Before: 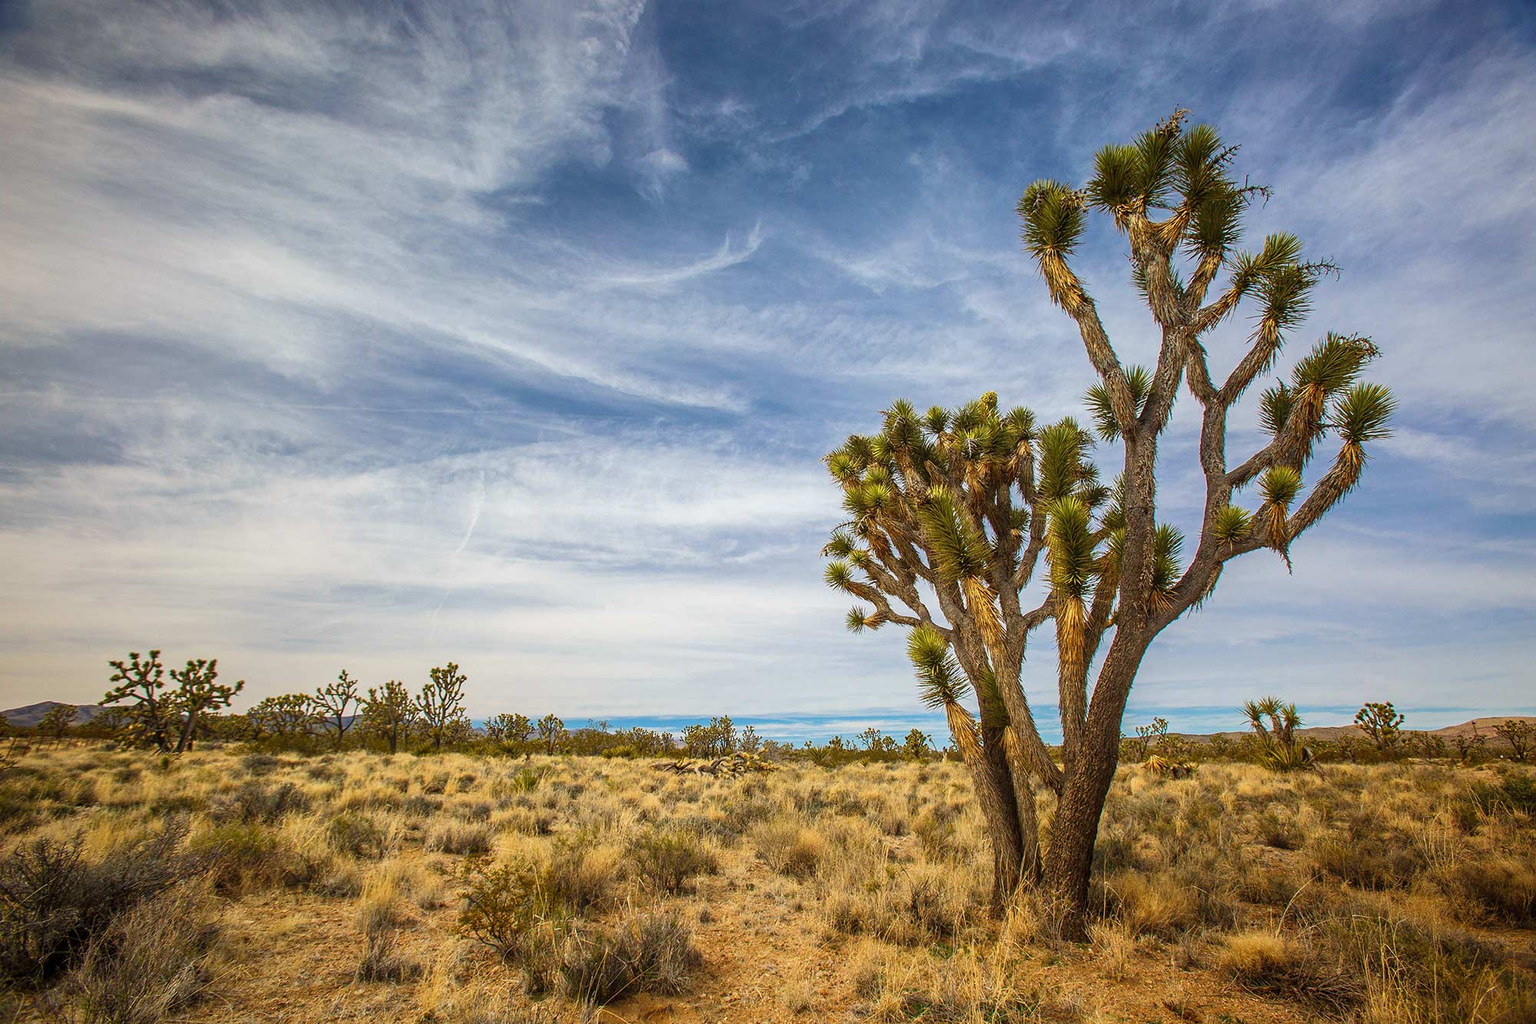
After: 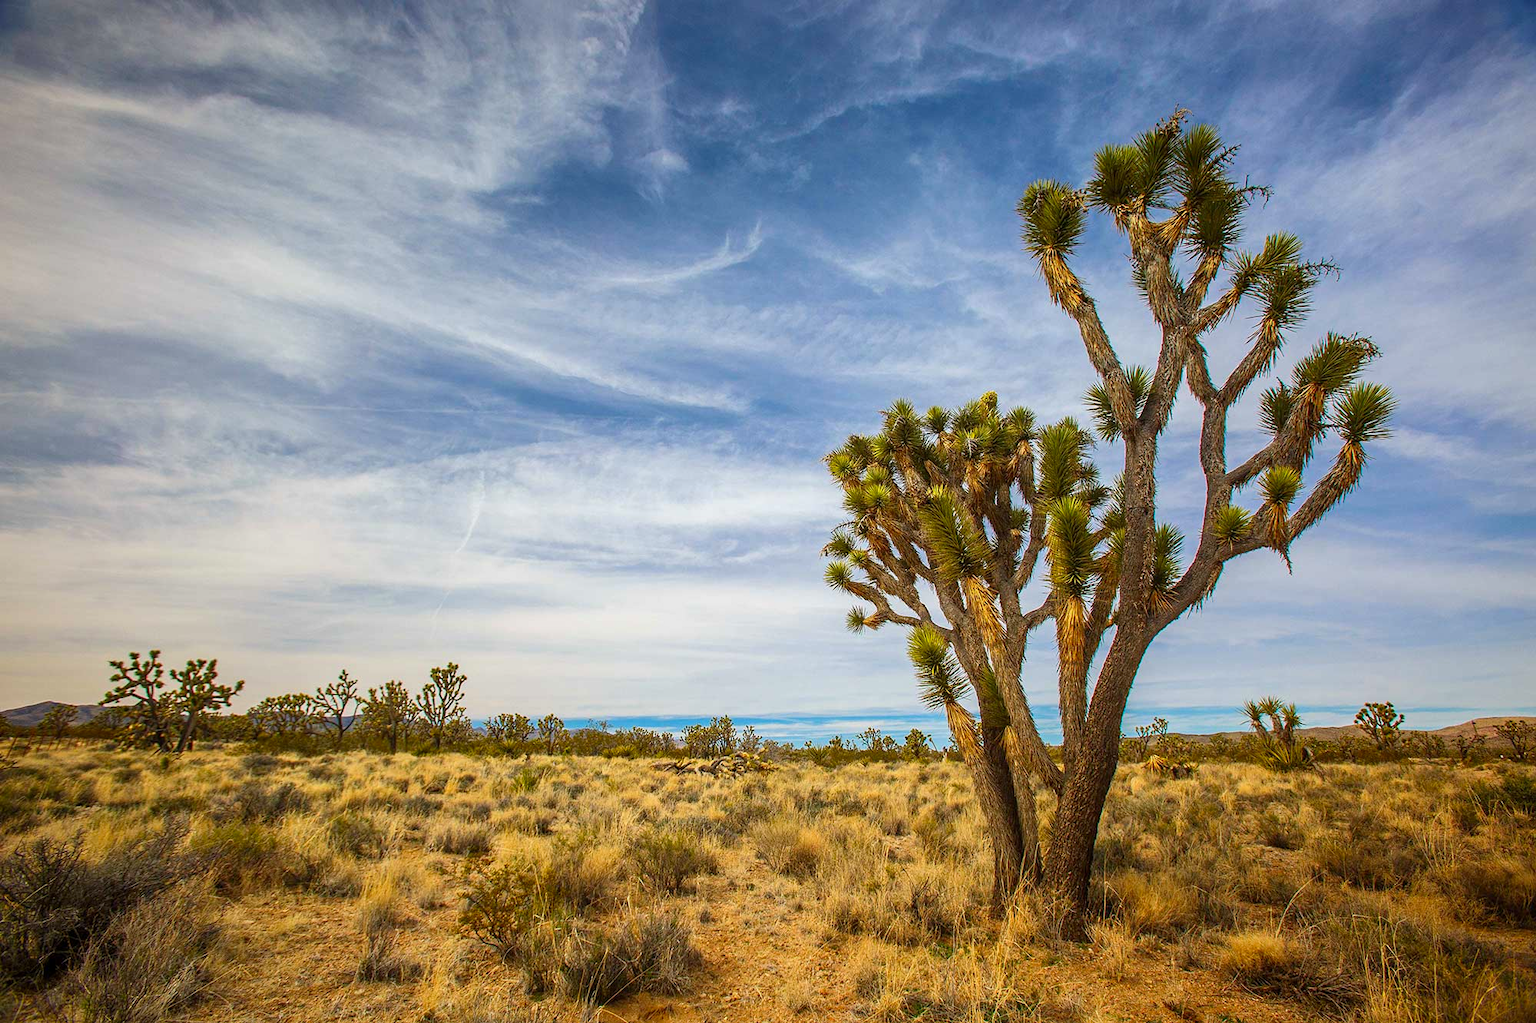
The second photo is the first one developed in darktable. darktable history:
contrast brightness saturation: contrast 0.04, saturation 0.158
